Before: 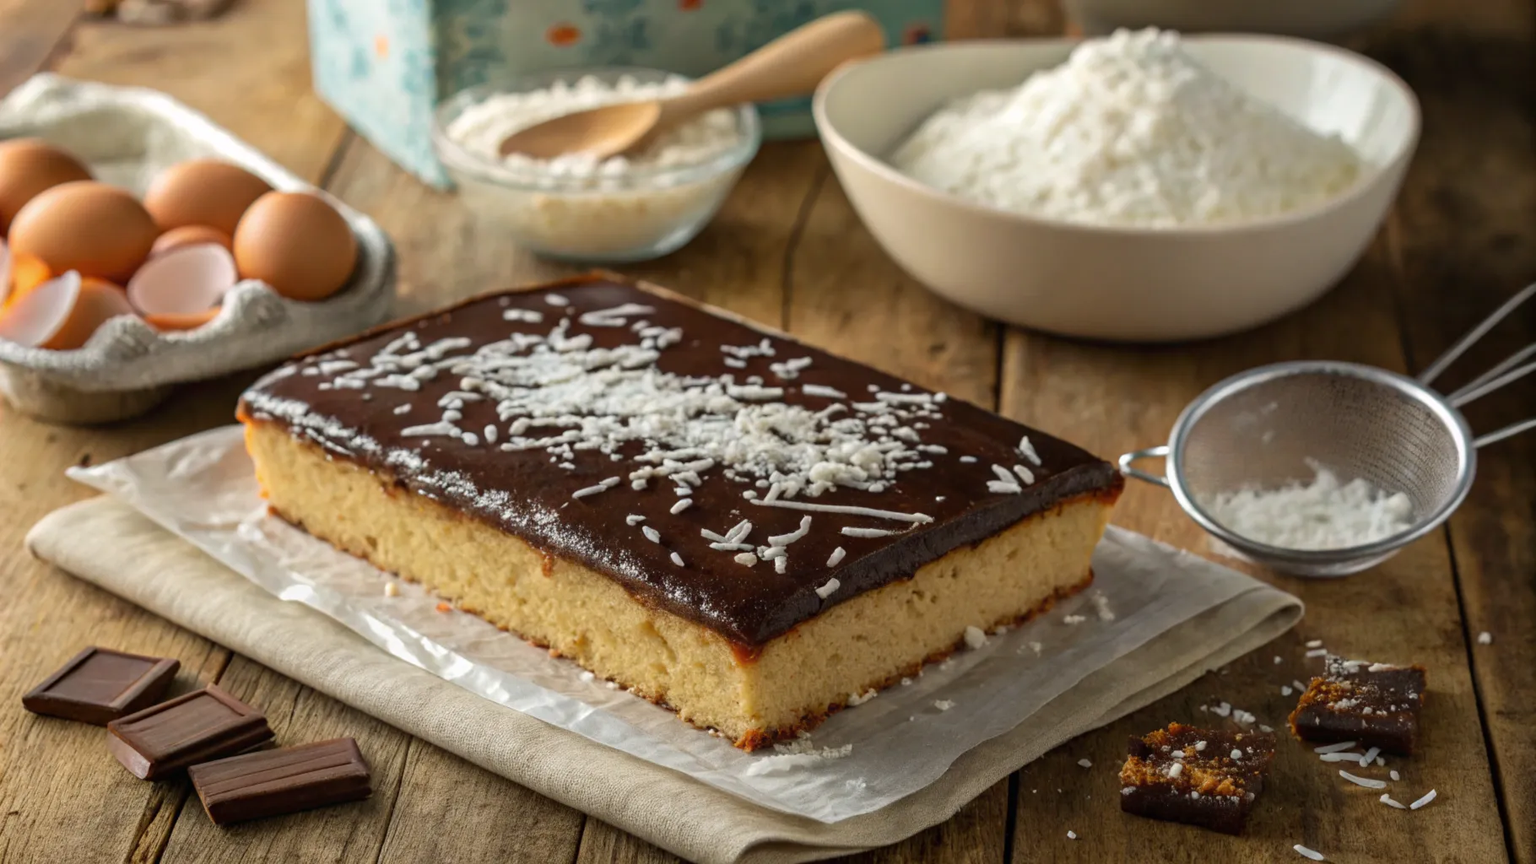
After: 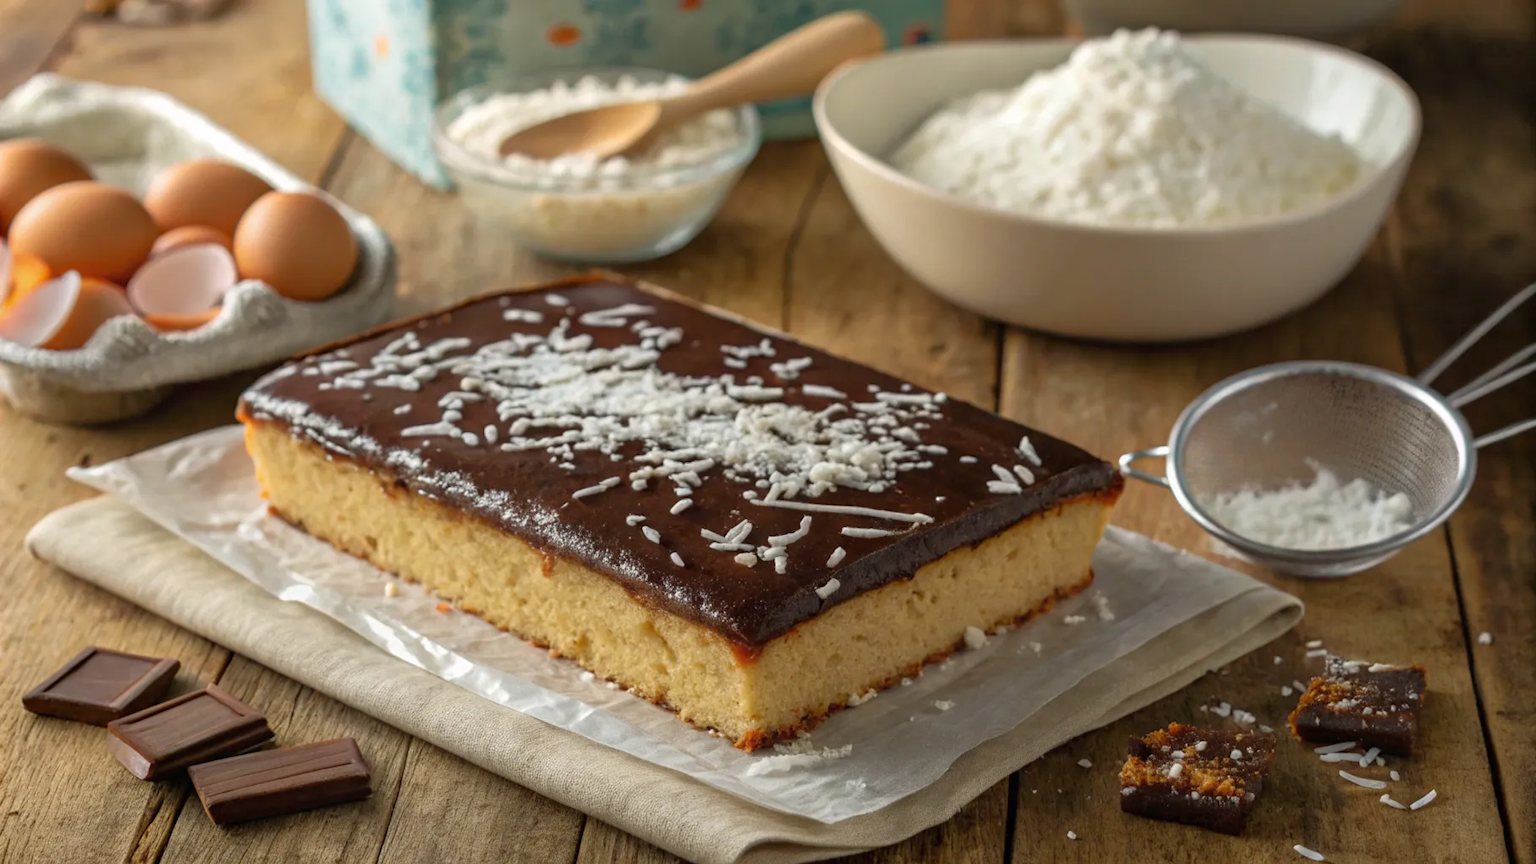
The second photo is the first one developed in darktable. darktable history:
rgb curve: curves: ch0 [(0, 0) (0.053, 0.068) (0.122, 0.128) (1, 1)]
